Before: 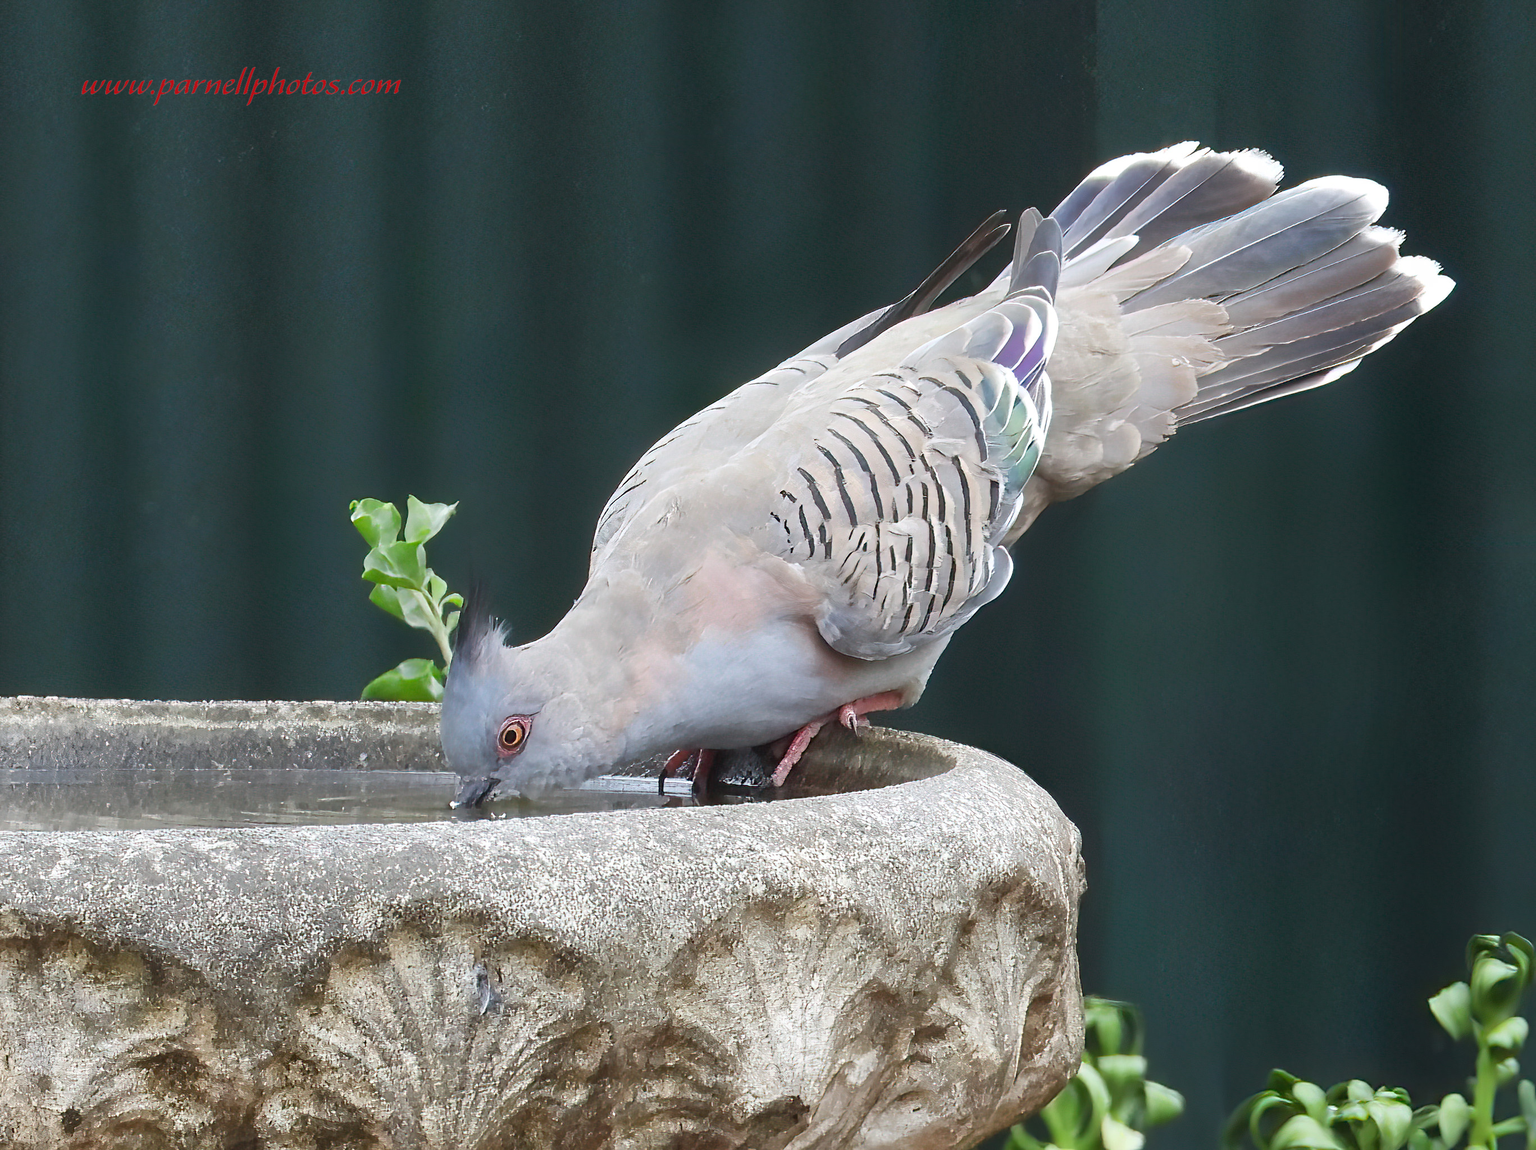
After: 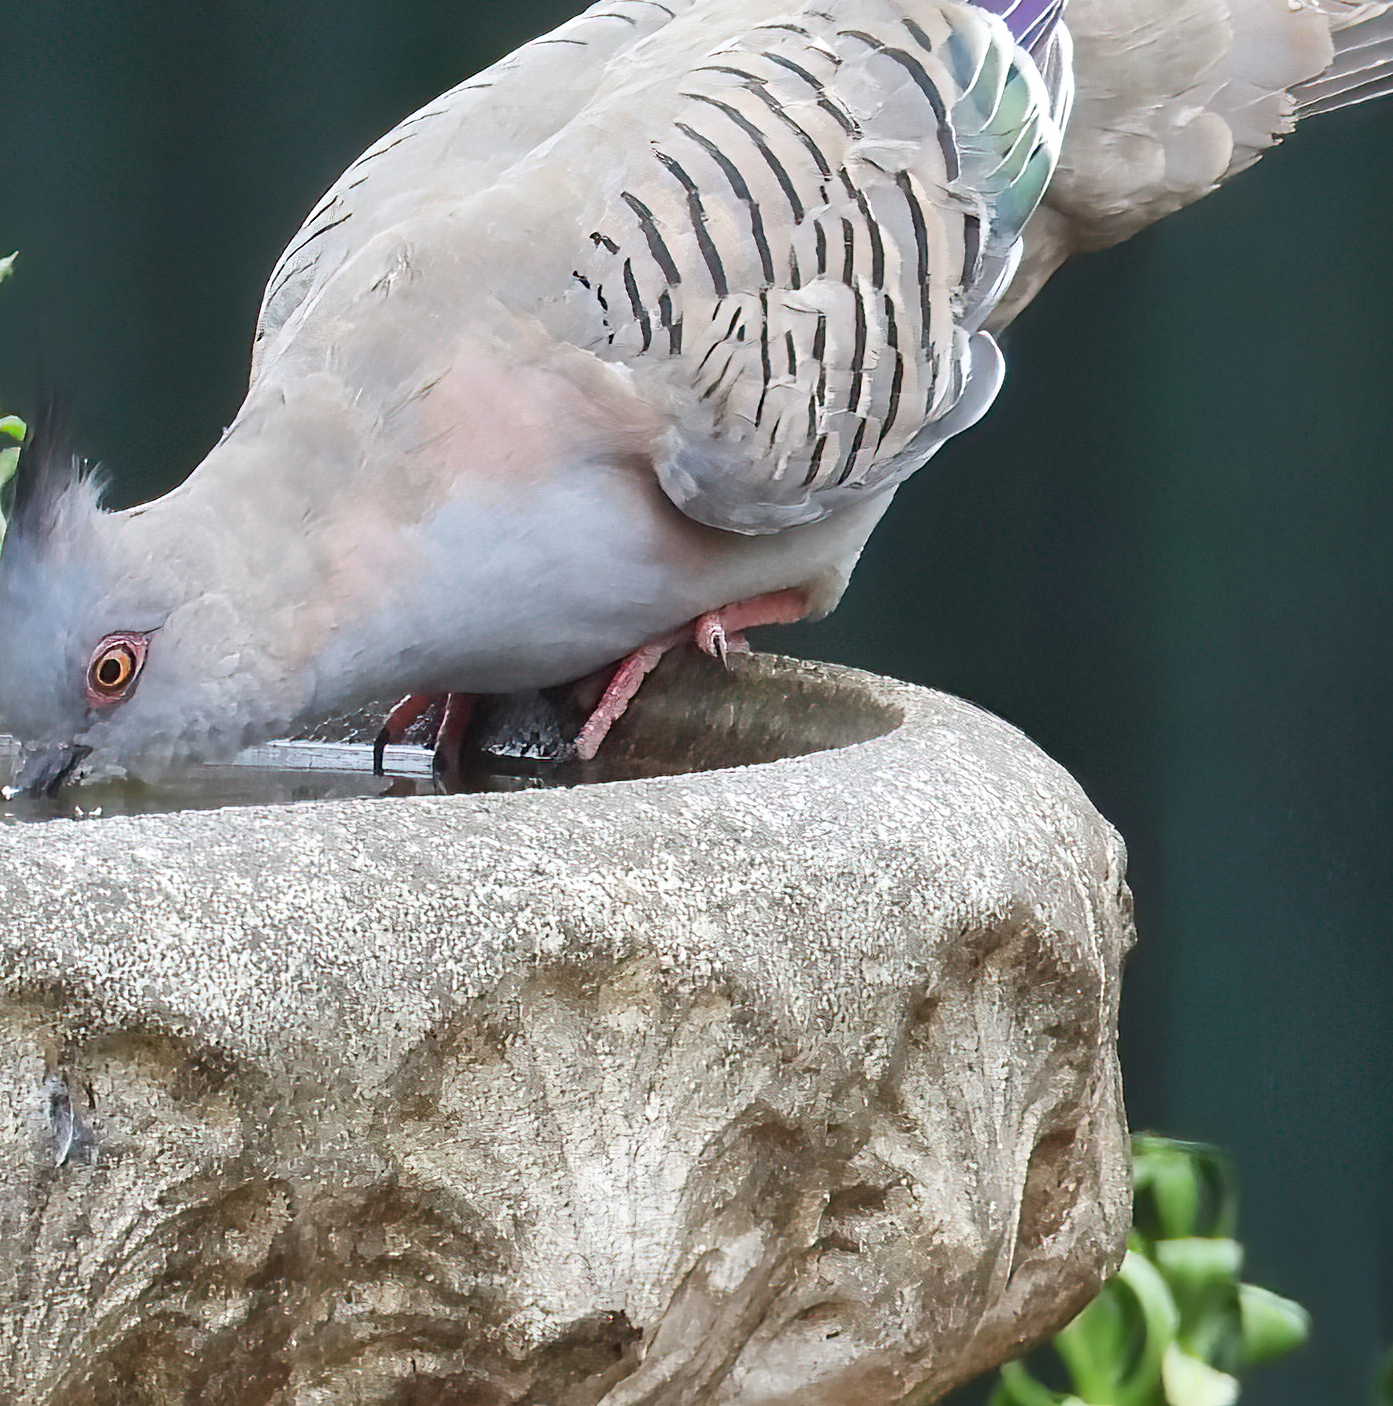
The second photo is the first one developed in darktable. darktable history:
crop and rotate: left 29.218%, top 31.305%, right 19.834%
